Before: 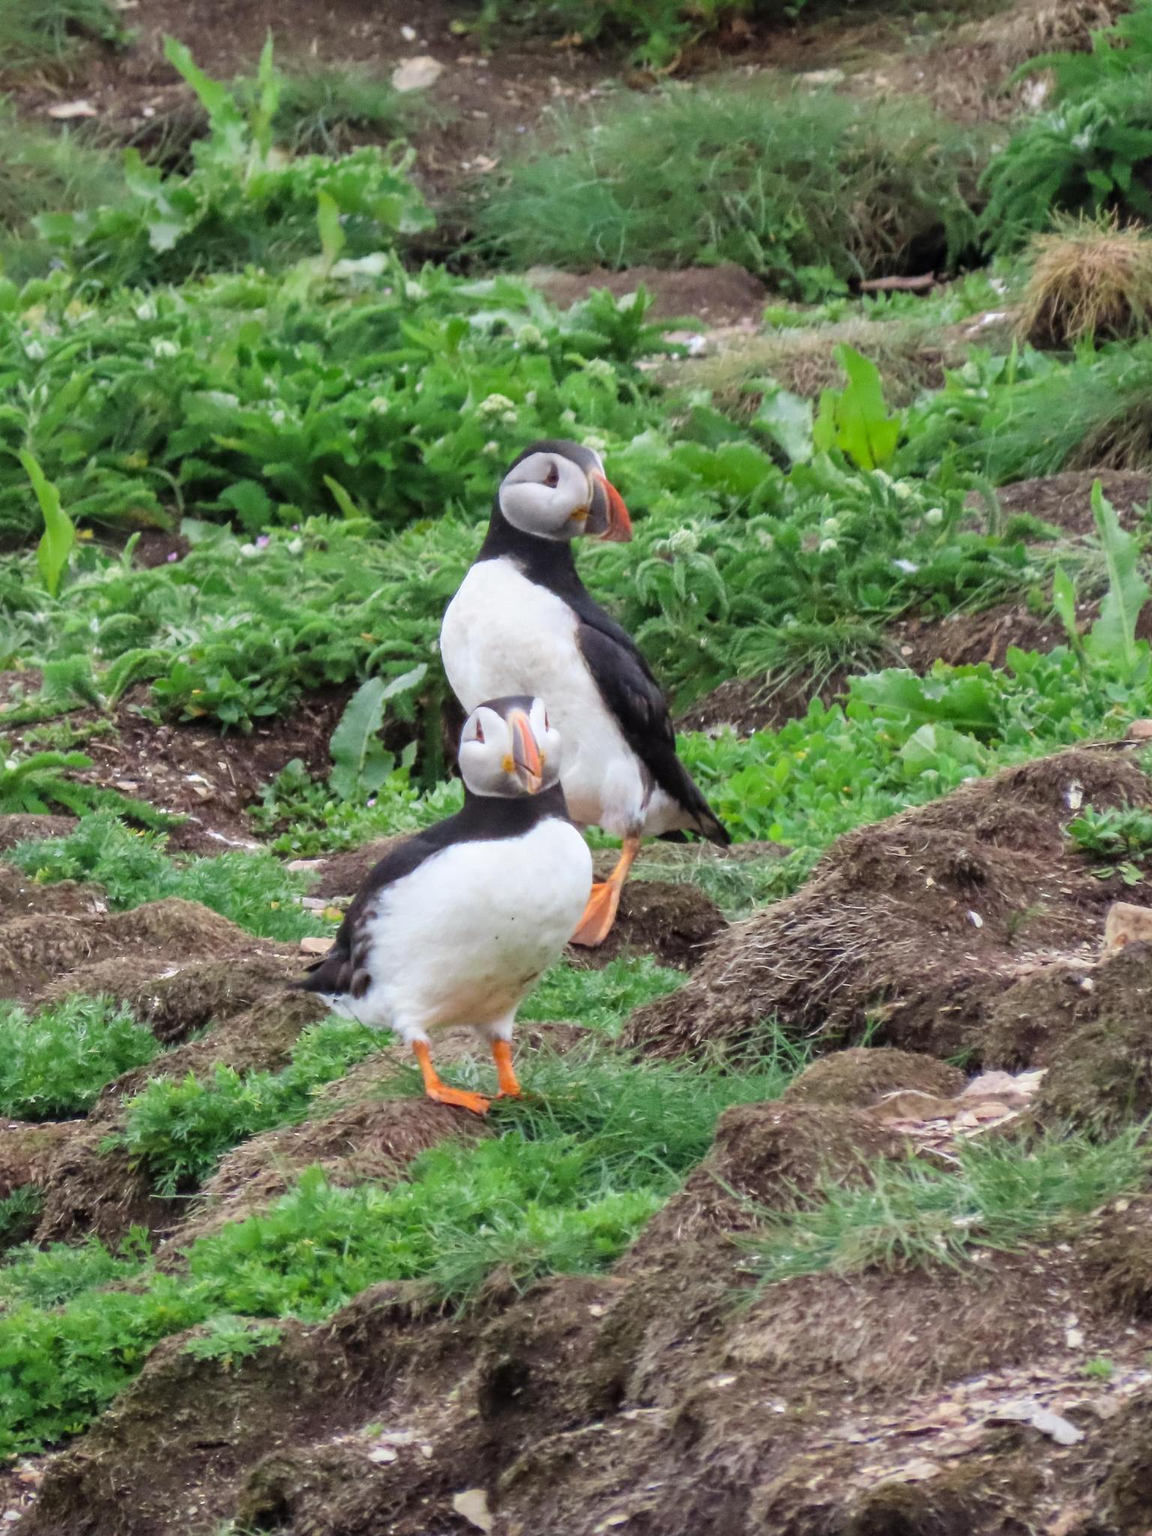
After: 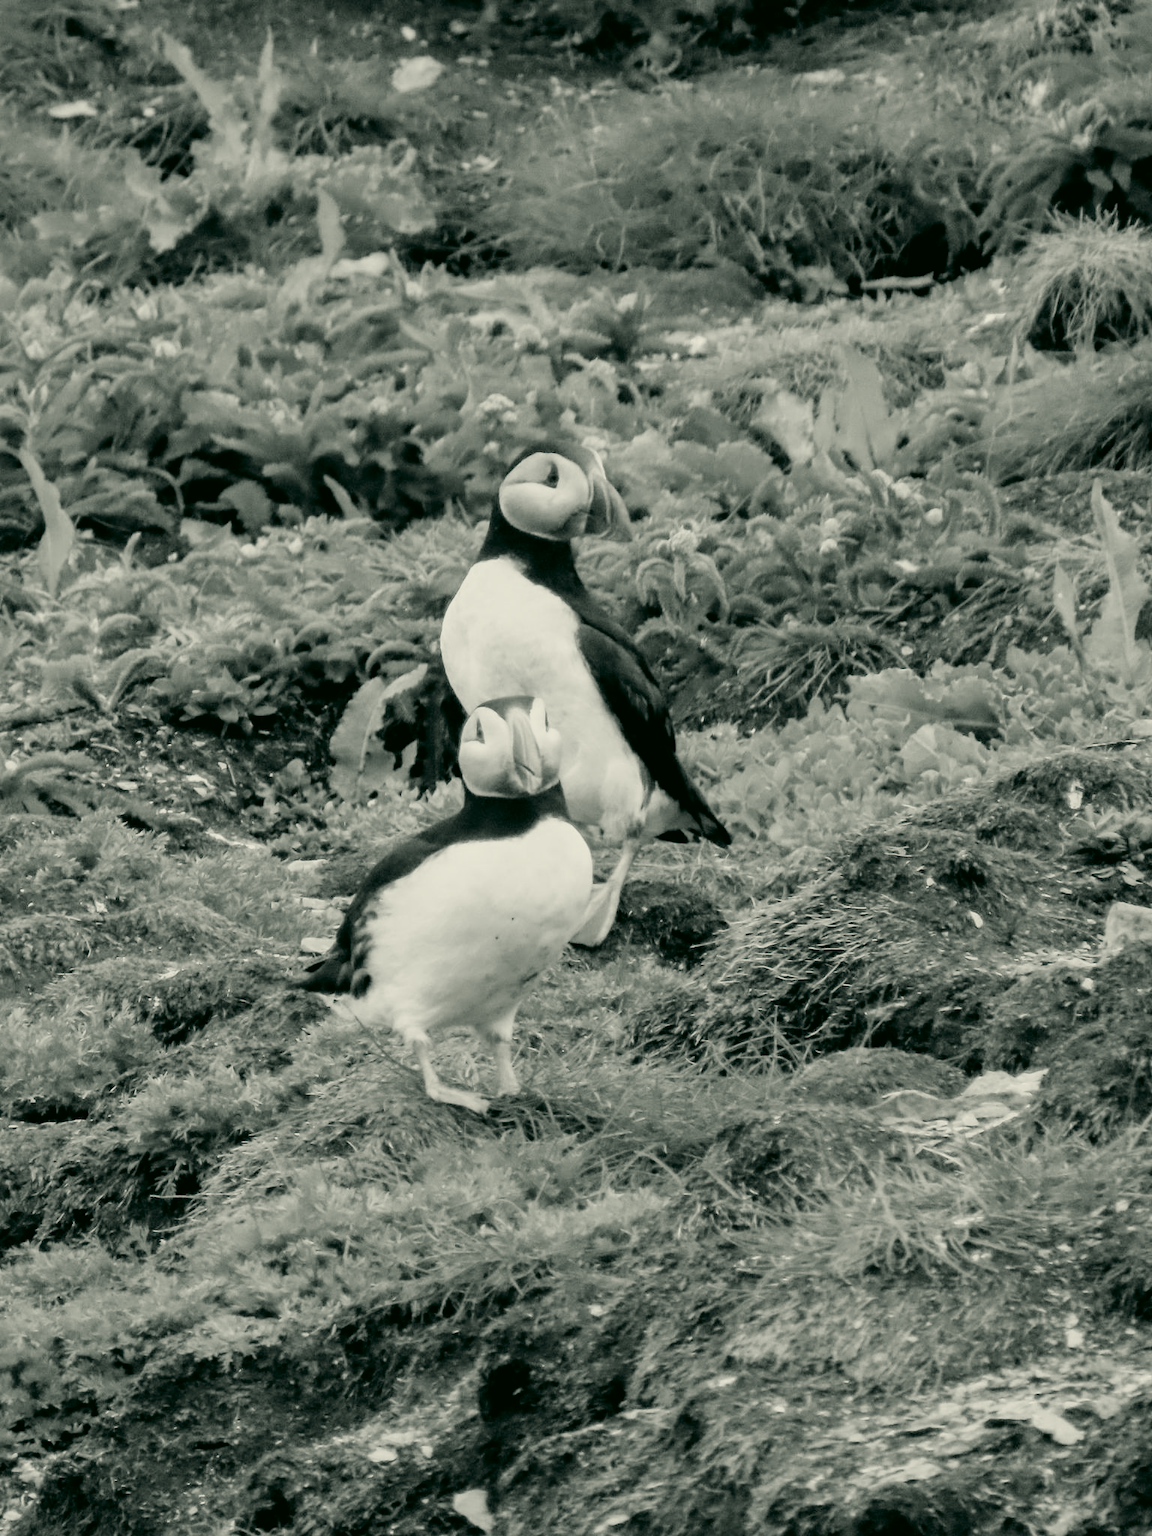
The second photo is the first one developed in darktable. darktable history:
filmic rgb: black relative exposure -5.09 EV, white relative exposure 3.53 EV, hardness 3.17, contrast 1.183, highlights saturation mix -49.37%, color science v4 (2020)
color correction: highlights a* -0.498, highlights b* 9.15, shadows a* -9.27, shadows b* 1.08
